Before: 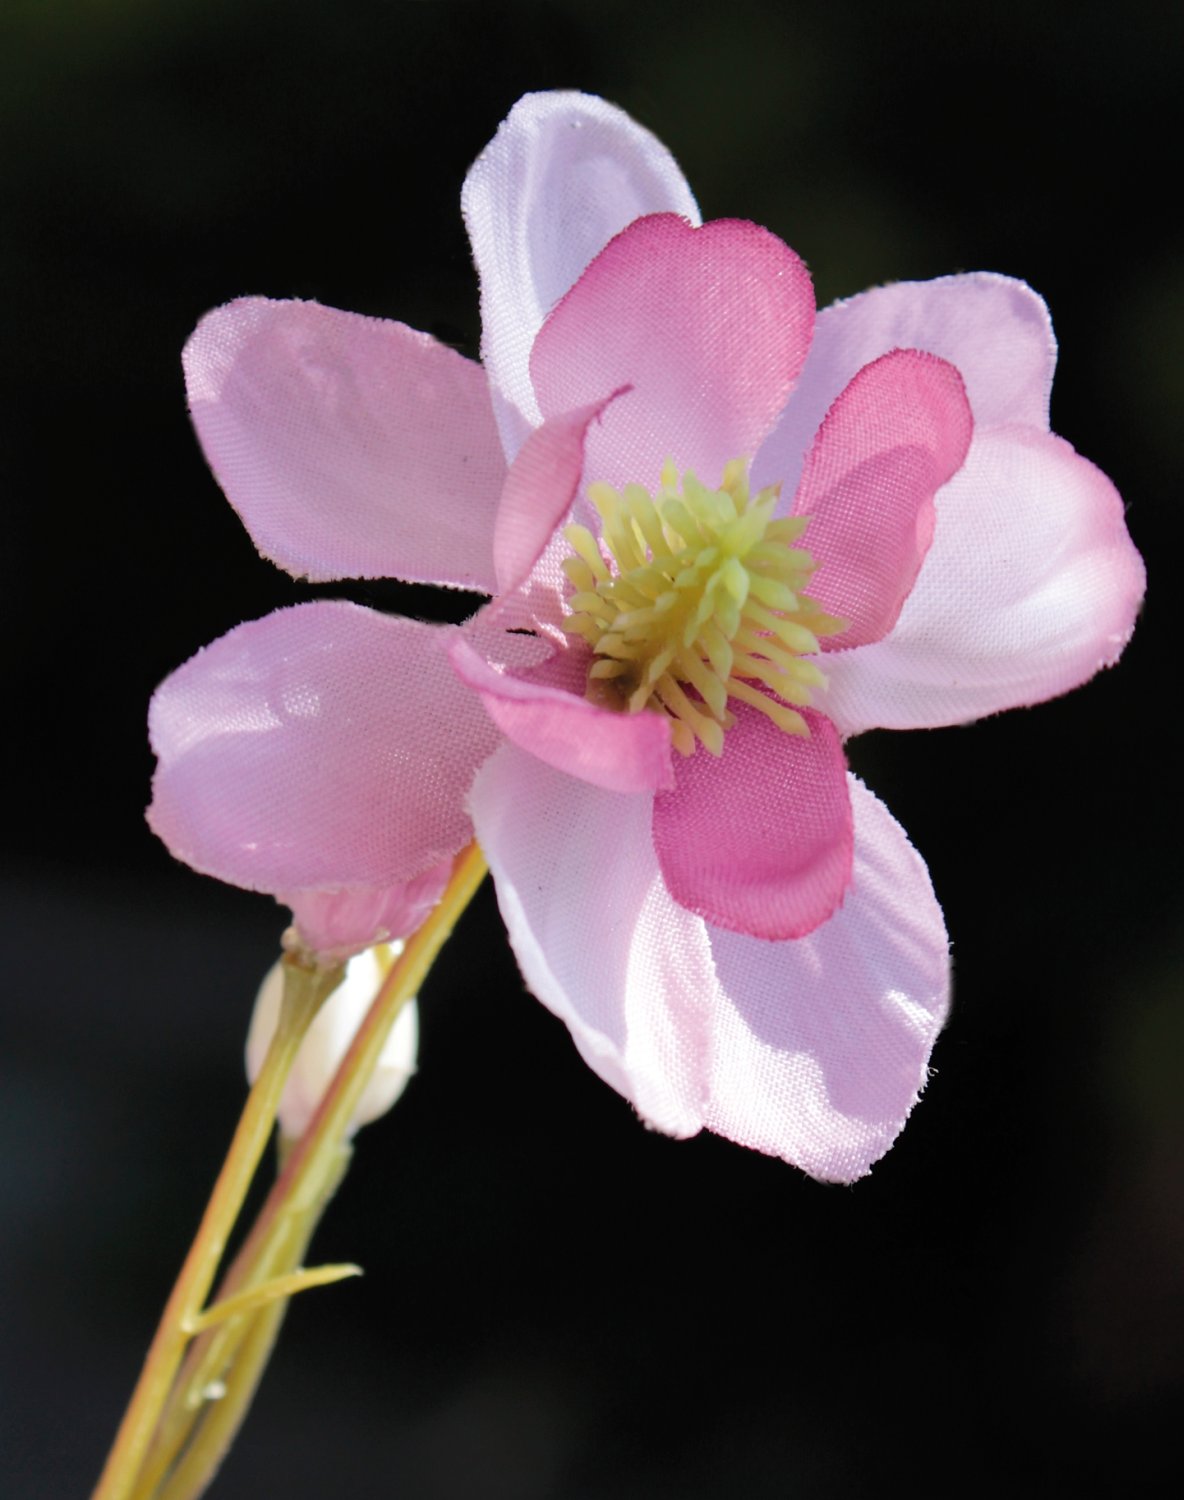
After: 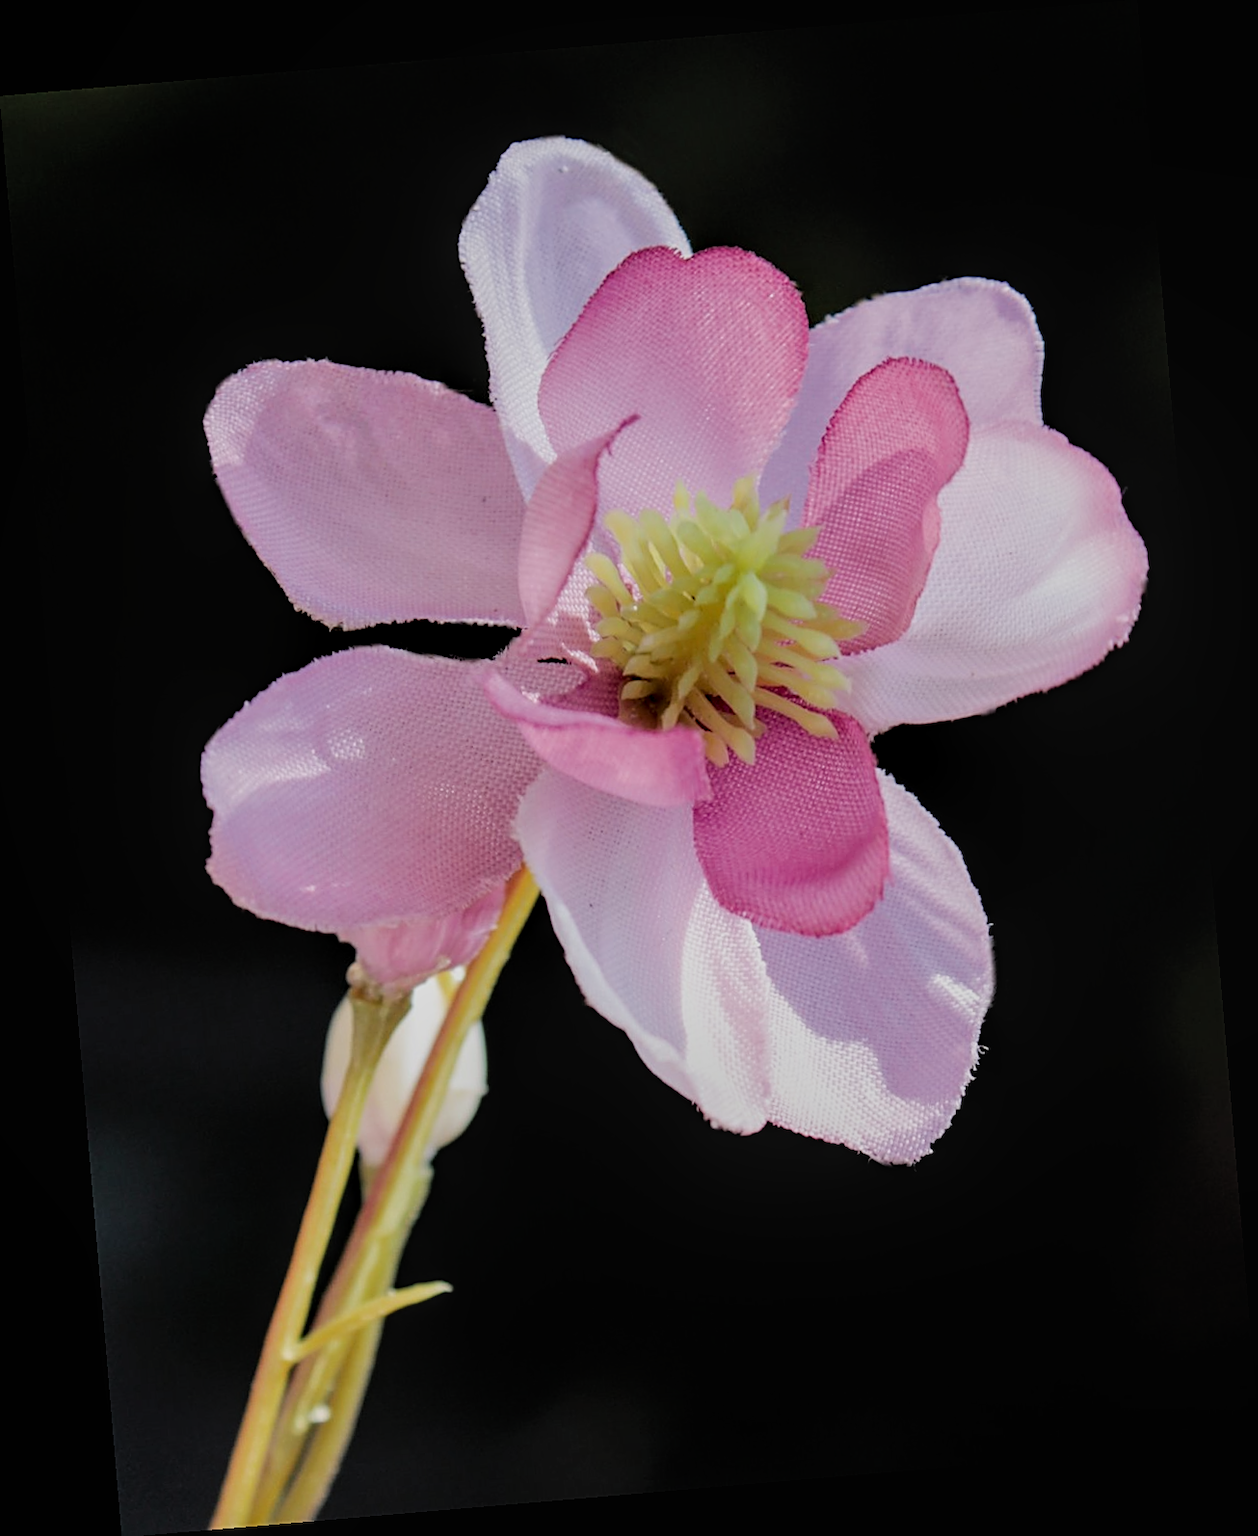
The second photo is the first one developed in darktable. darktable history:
white balance: emerald 1
sharpen: amount 0.55
filmic rgb: black relative exposure -7.65 EV, white relative exposure 4.56 EV, hardness 3.61, contrast 1.05
local contrast: detail 130%
rotate and perspective: rotation -4.86°, automatic cropping off
